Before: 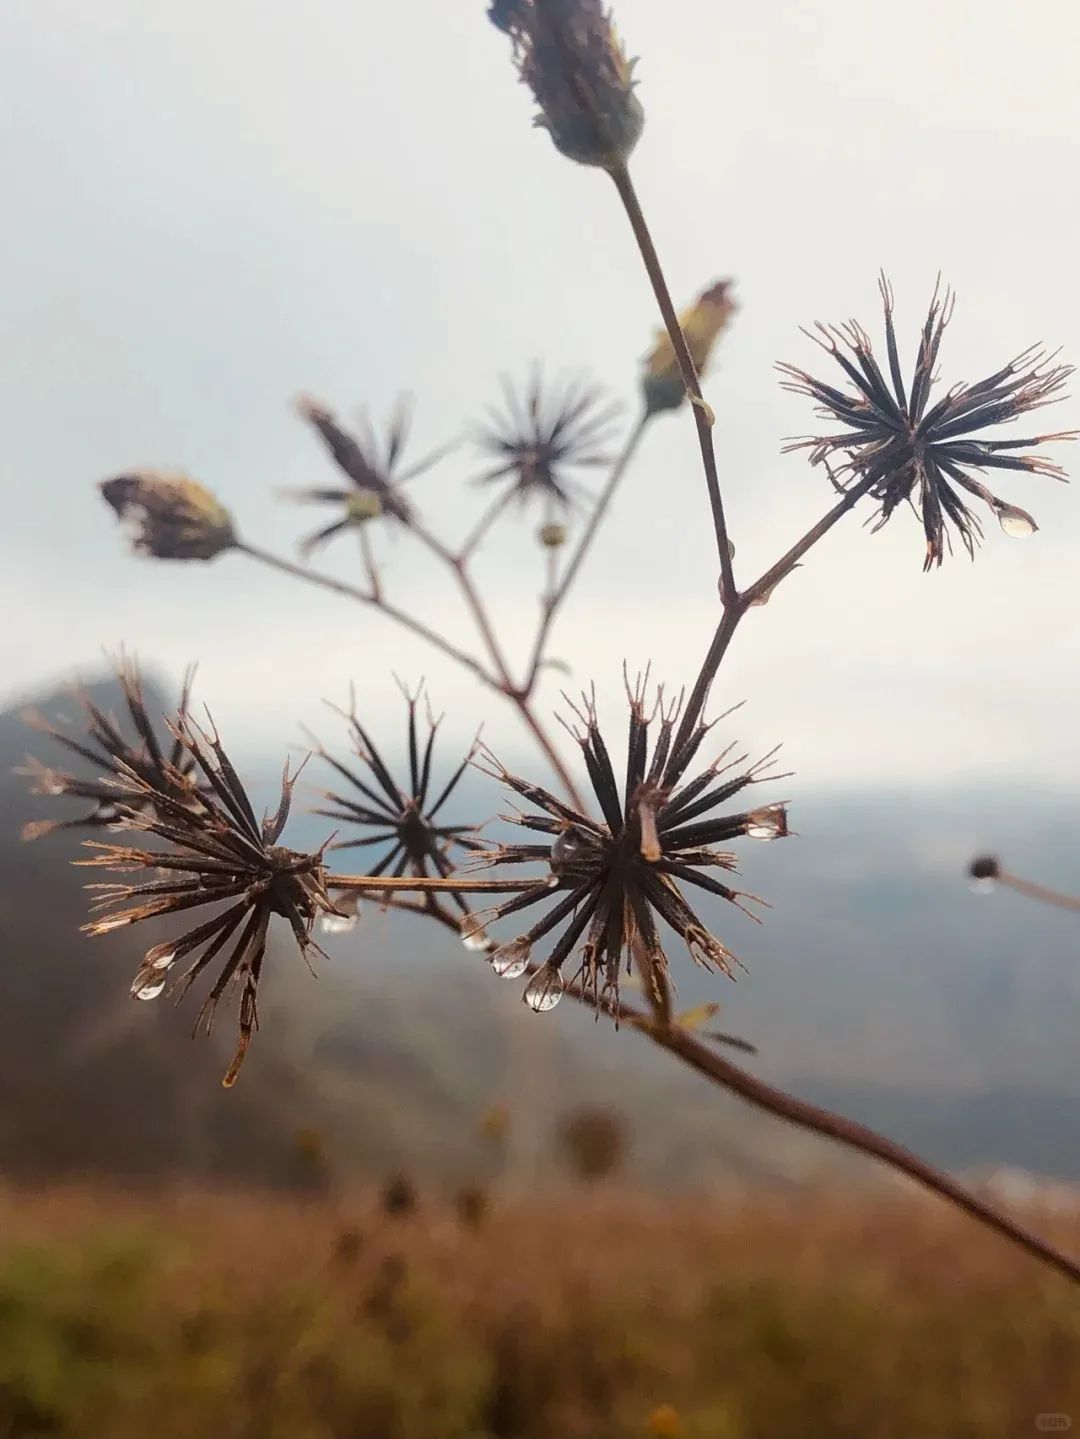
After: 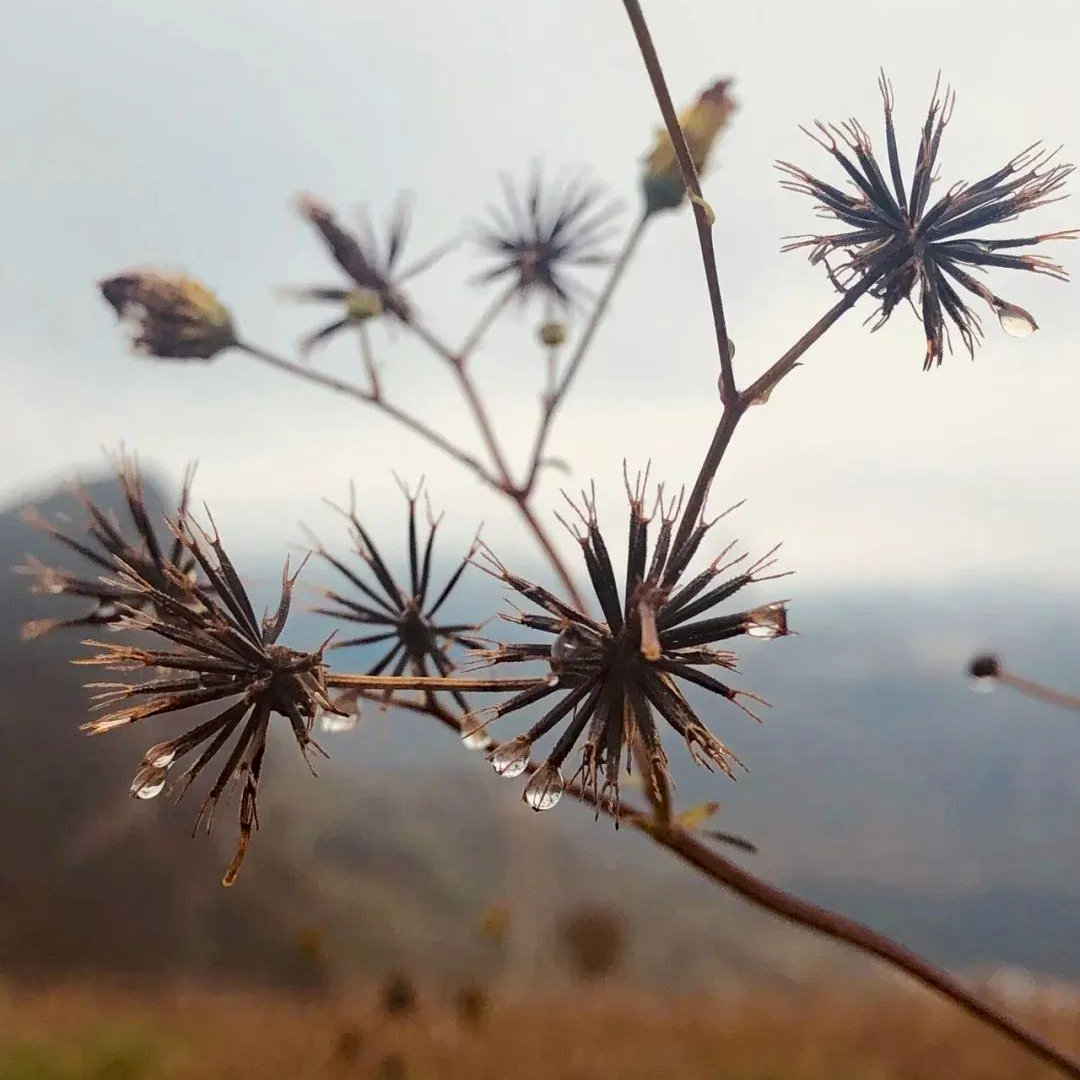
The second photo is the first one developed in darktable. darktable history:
crop: top 14.026%, bottom 10.866%
exposure: compensate highlight preservation false
haze removal: compatibility mode true, adaptive false
